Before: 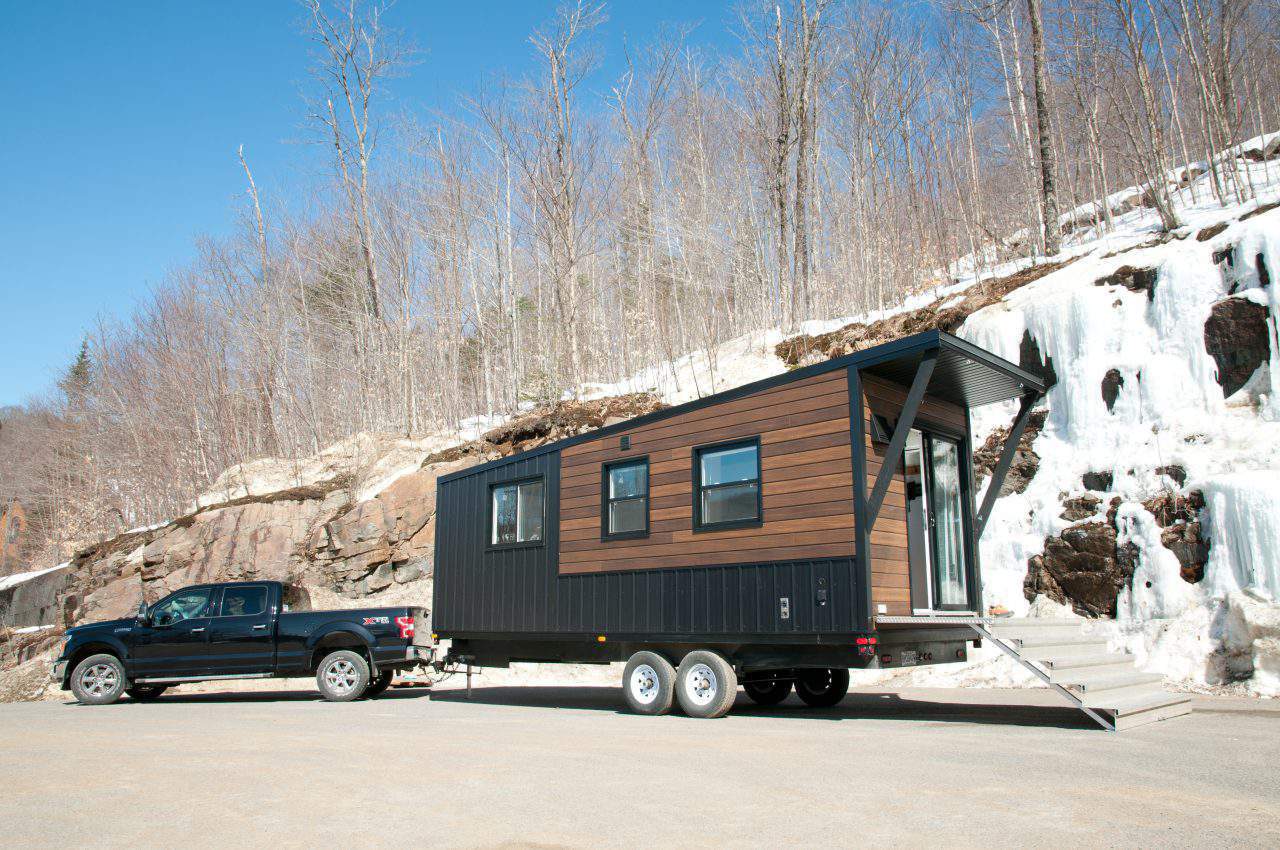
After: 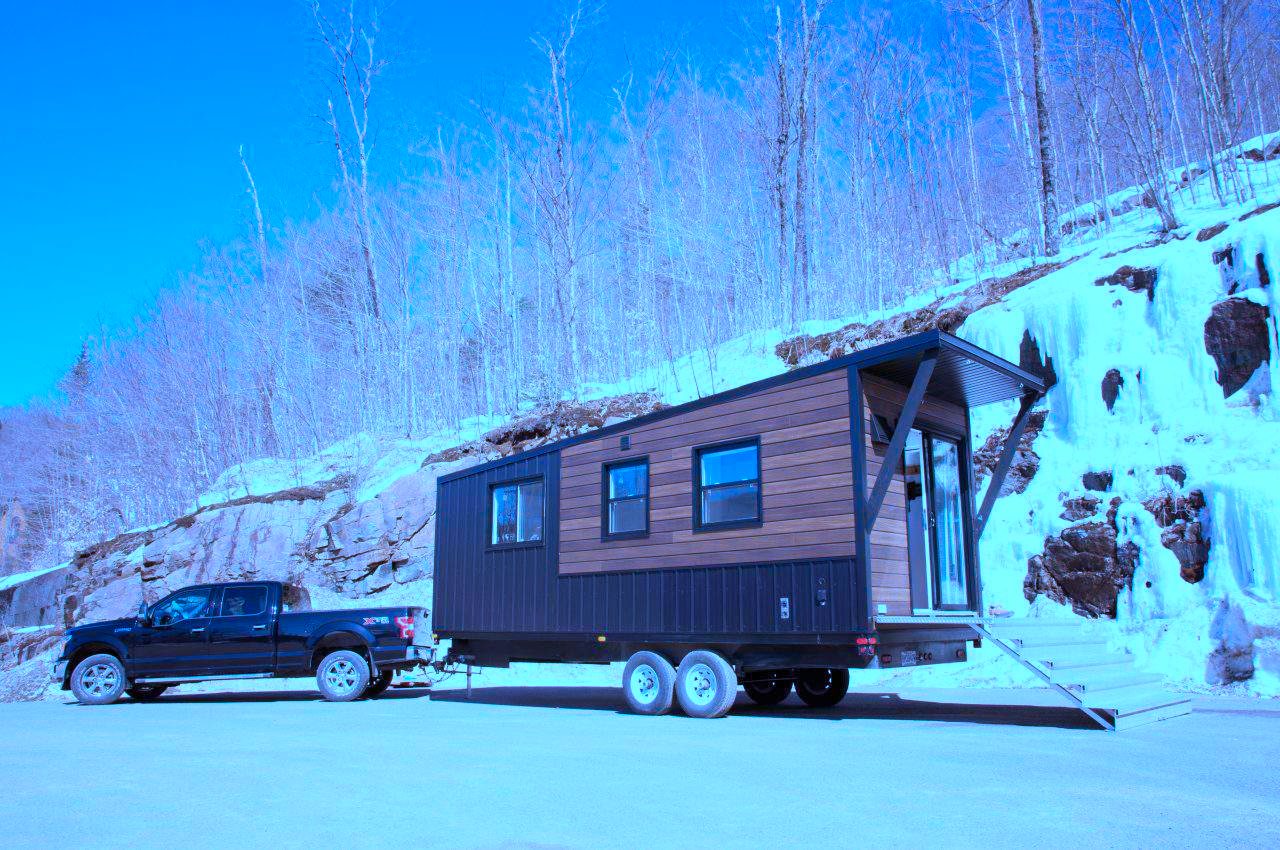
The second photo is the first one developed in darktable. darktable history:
rgb levels: mode RGB, independent channels, levels [[0, 0.474, 1], [0, 0.5, 1], [0, 0.5, 1]]
white balance: red 0.924, blue 1.095
color calibration: illuminant as shot in camera, x 0.462, y 0.419, temperature 2651.64 K
